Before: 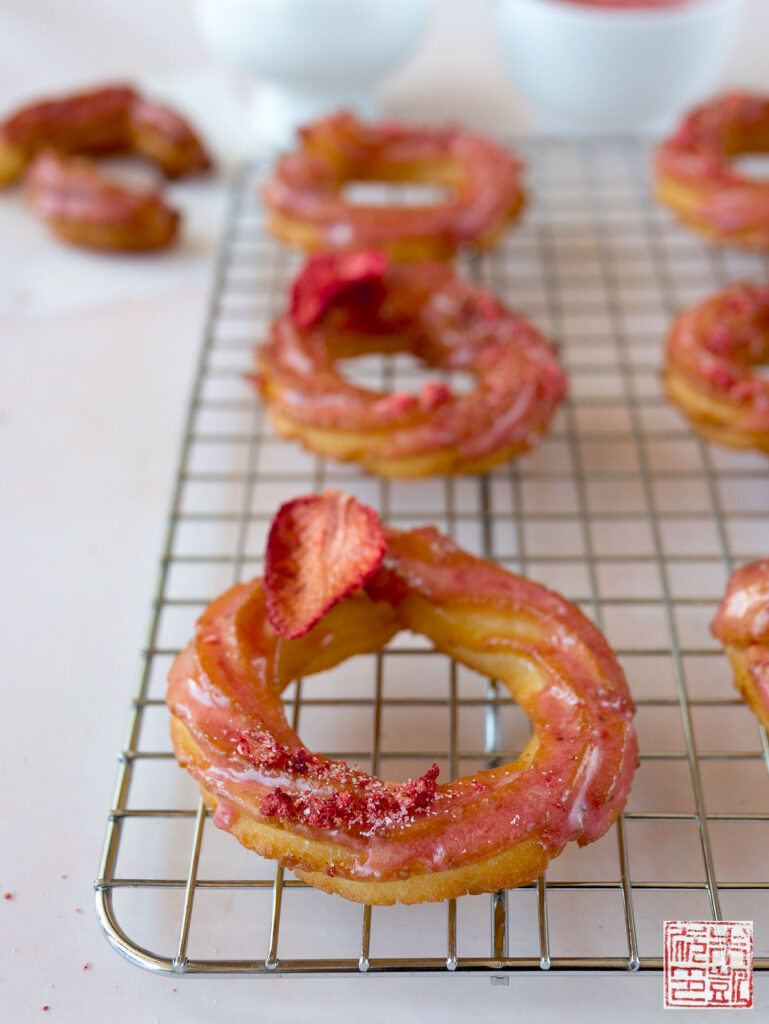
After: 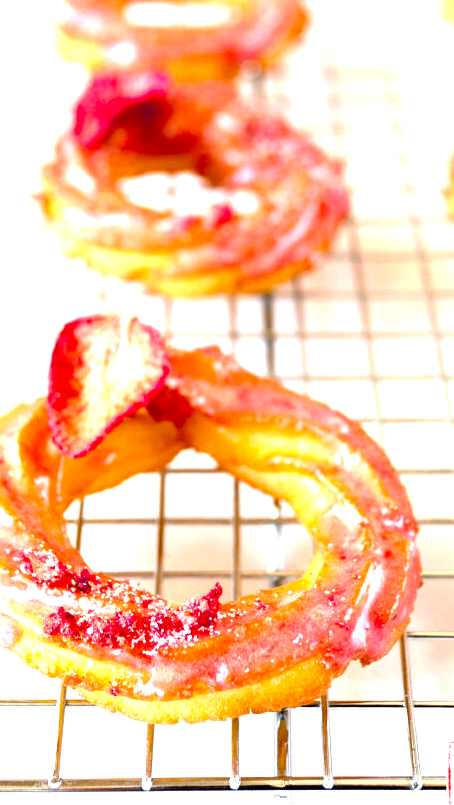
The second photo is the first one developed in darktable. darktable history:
crop and rotate: left 28.256%, top 17.734%, right 12.656%, bottom 3.573%
color correction: highlights a* 0.003, highlights b* -0.283
levels: levels [0, 0.281, 0.562]
